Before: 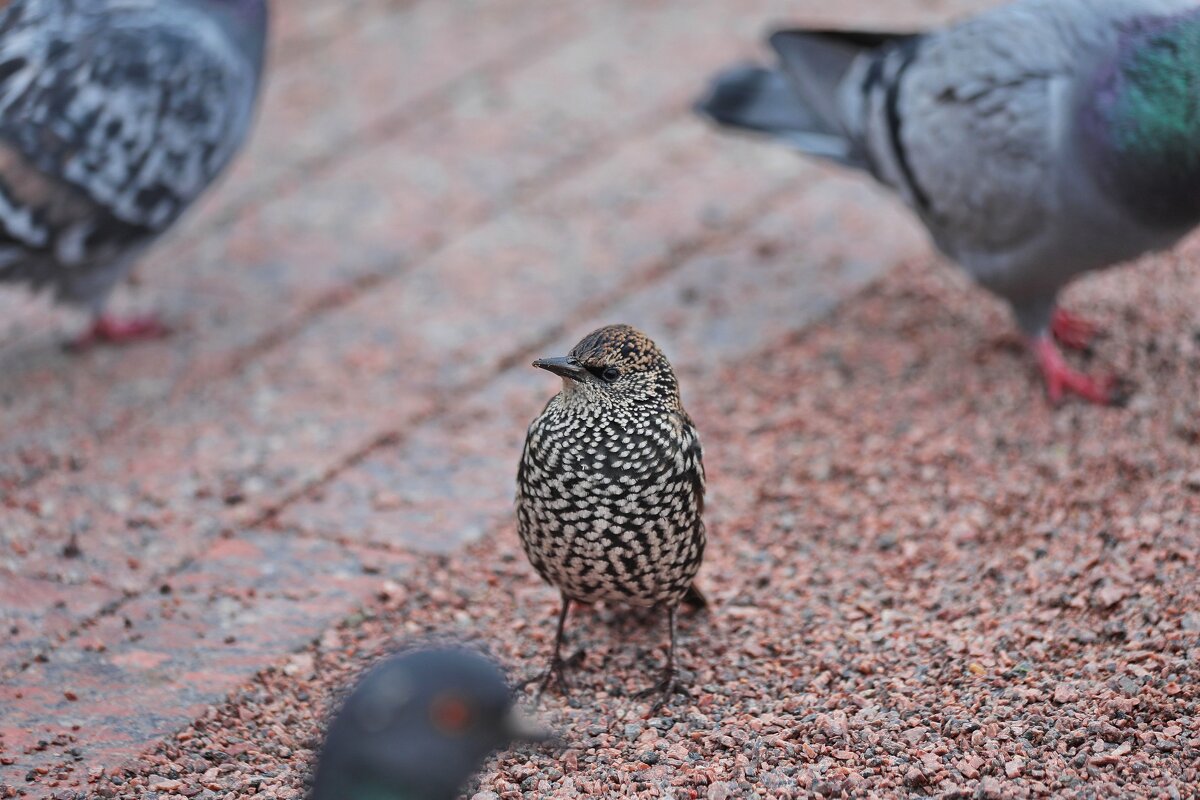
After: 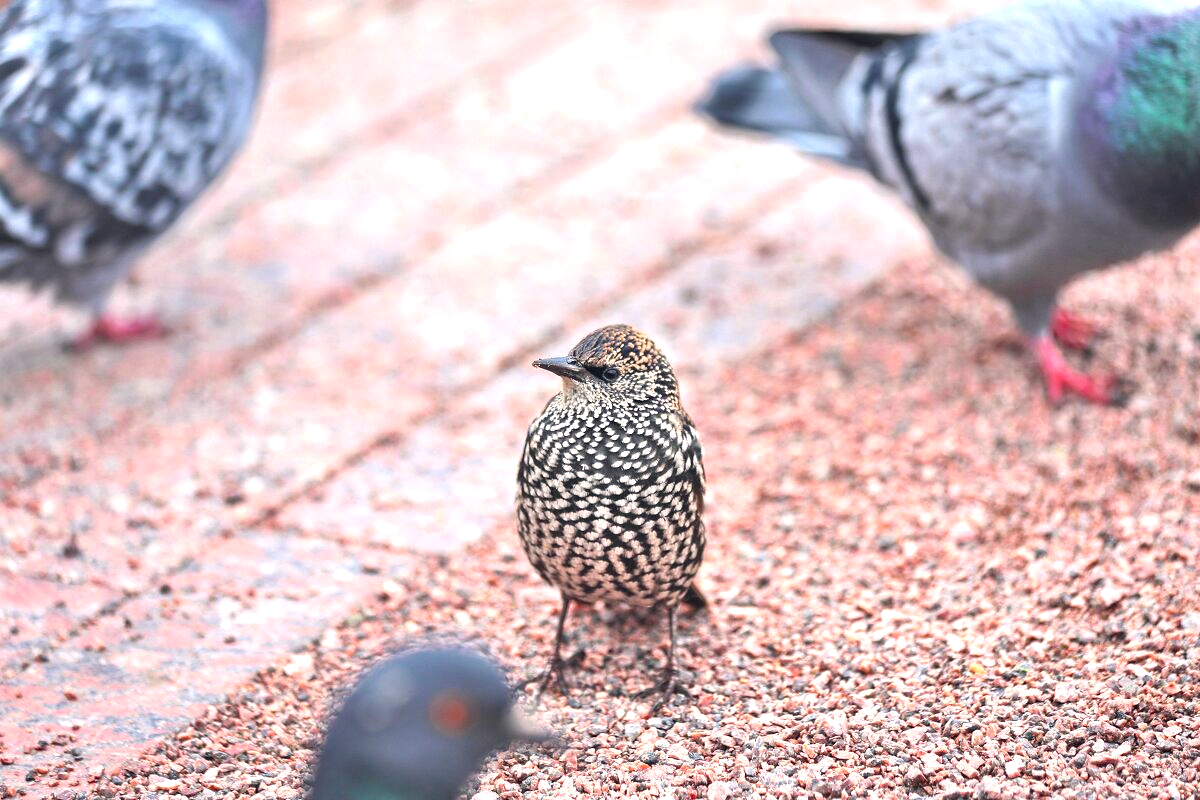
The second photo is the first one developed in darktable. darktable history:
exposure: black level correction 0, exposure 1.3 EV, compensate exposure bias true, compensate highlight preservation false
color balance rgb: shadows lift › hue 87.51°, highlights gain › chroma 1.62%, highlights gain › hue 55.1°, global offset › chroma 0.06%, global offset › hue 253.66°, linear chroma grading › global chroma 0.5%, perceptual saturation grading › global saturation 16.38%
